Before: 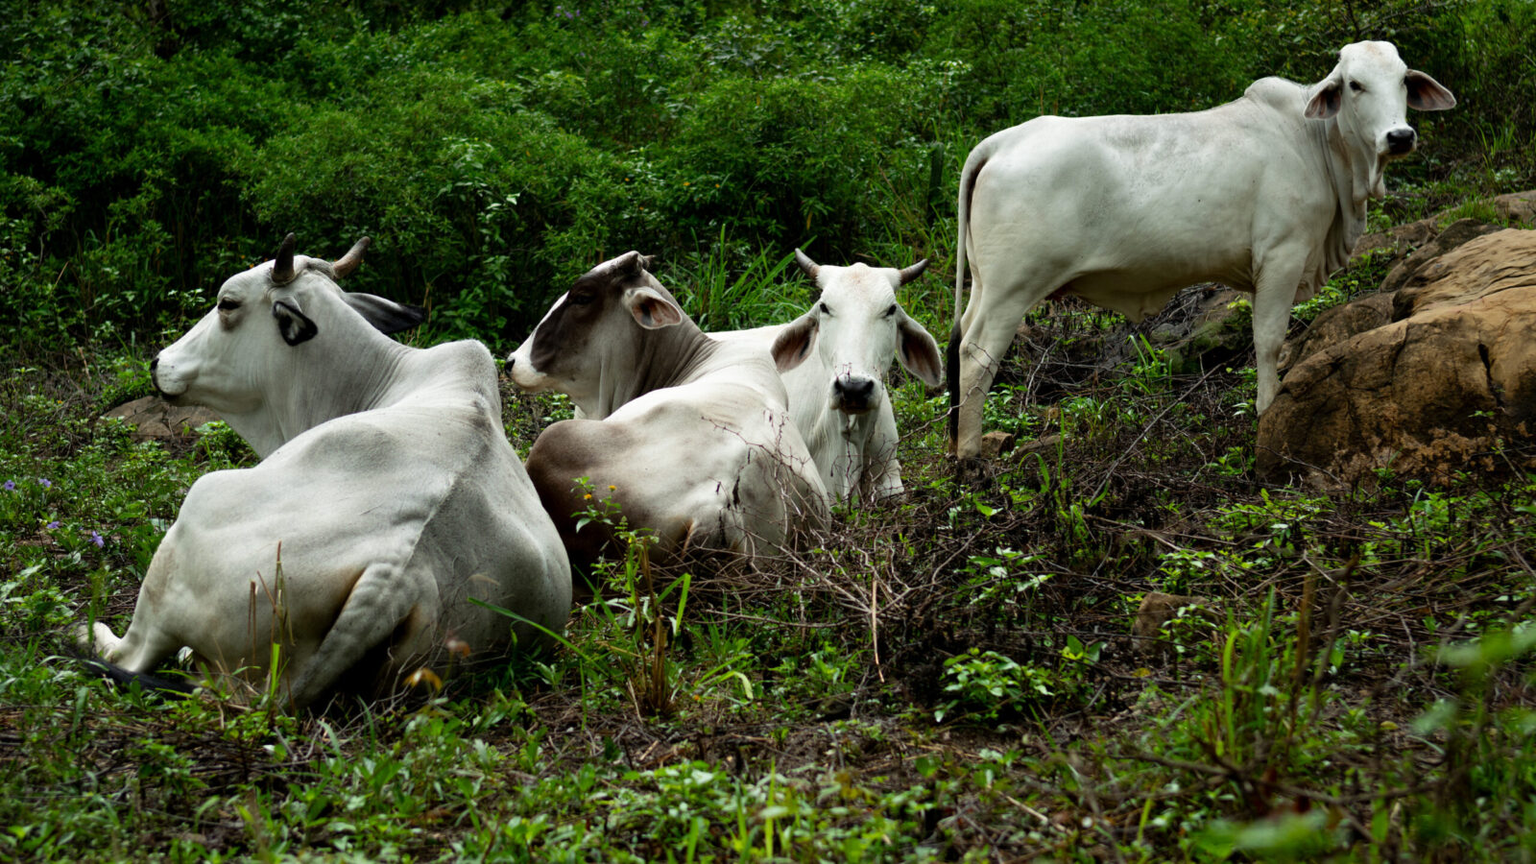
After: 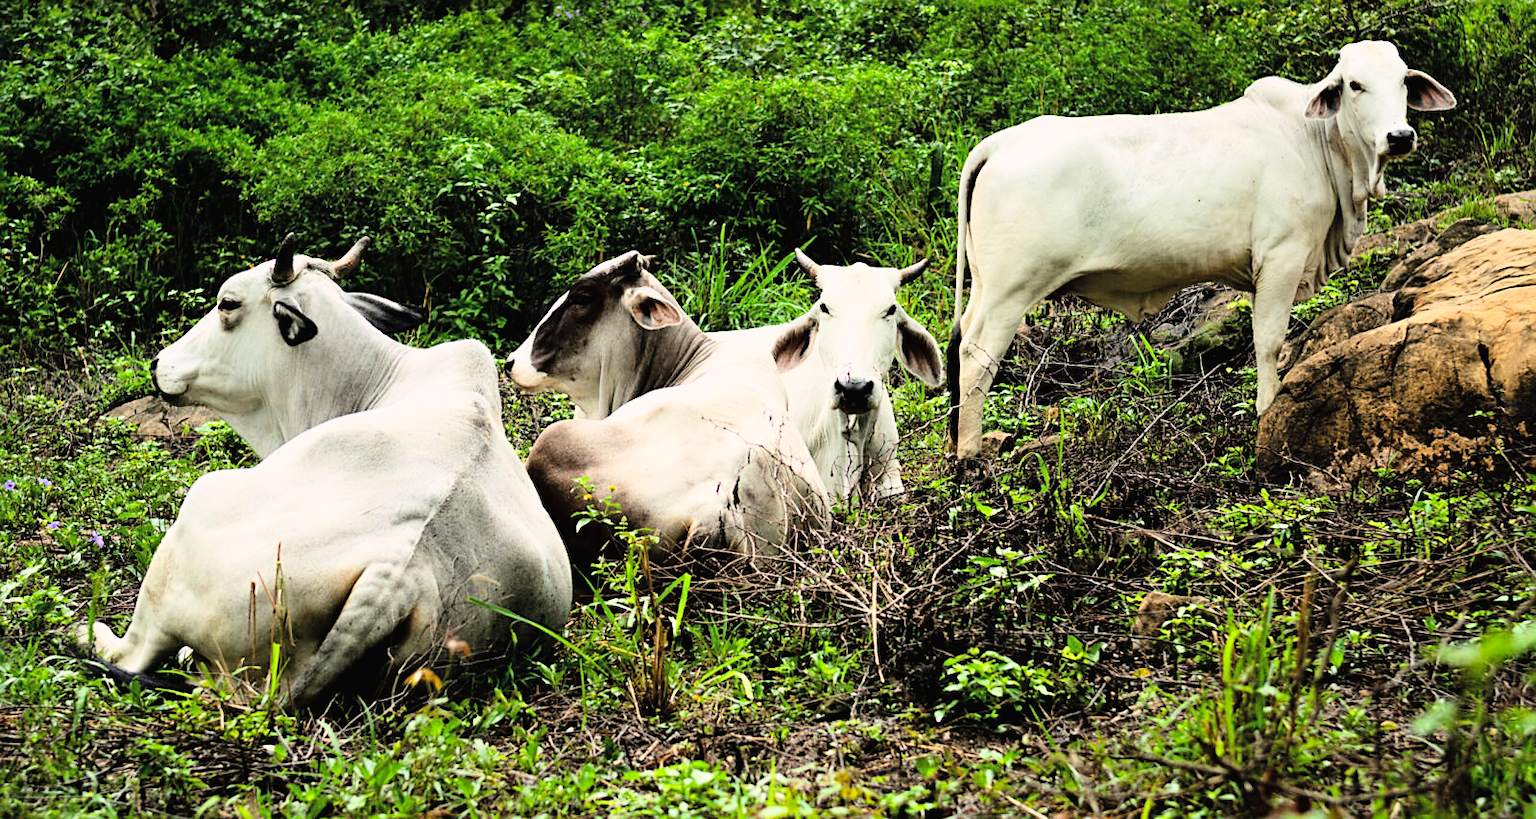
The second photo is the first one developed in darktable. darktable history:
tone curve: curves: ch0 [(0, 0) (0.003, 0.011) (0.011, 0.02) (0.025, 0.032) (0.044, 0.046) (0.069, 0.071) (0.1, 0.107) (0.136, 0.144) (0.177, 0.189) (0.224, 0.244) (0.277, 0.309) (0.335, 0.398) (0.399, 0.477) (0.468, 0.583) (0.543, 0.675) (0.623, 0.772) (0.709, 0.855) (0.801, 0.926) (0.898, 0.979) (1, 1)]
crop and rotate: top 0.004%, bottom 5.066%
filmic rgb: black relative exposure -7.65 EV, white relative exposure 4.56 EV, hardness 3.61
contrast brightness saturation: brightness 0.14
exposure: black level correction 0, exposure 0.498 EV, compensate exposure bias true, compensate highlight preservation false
color correction: highlights a* 3.46, highlights b* 1.91, saturation 1.15
sharpen: on, module defaults
